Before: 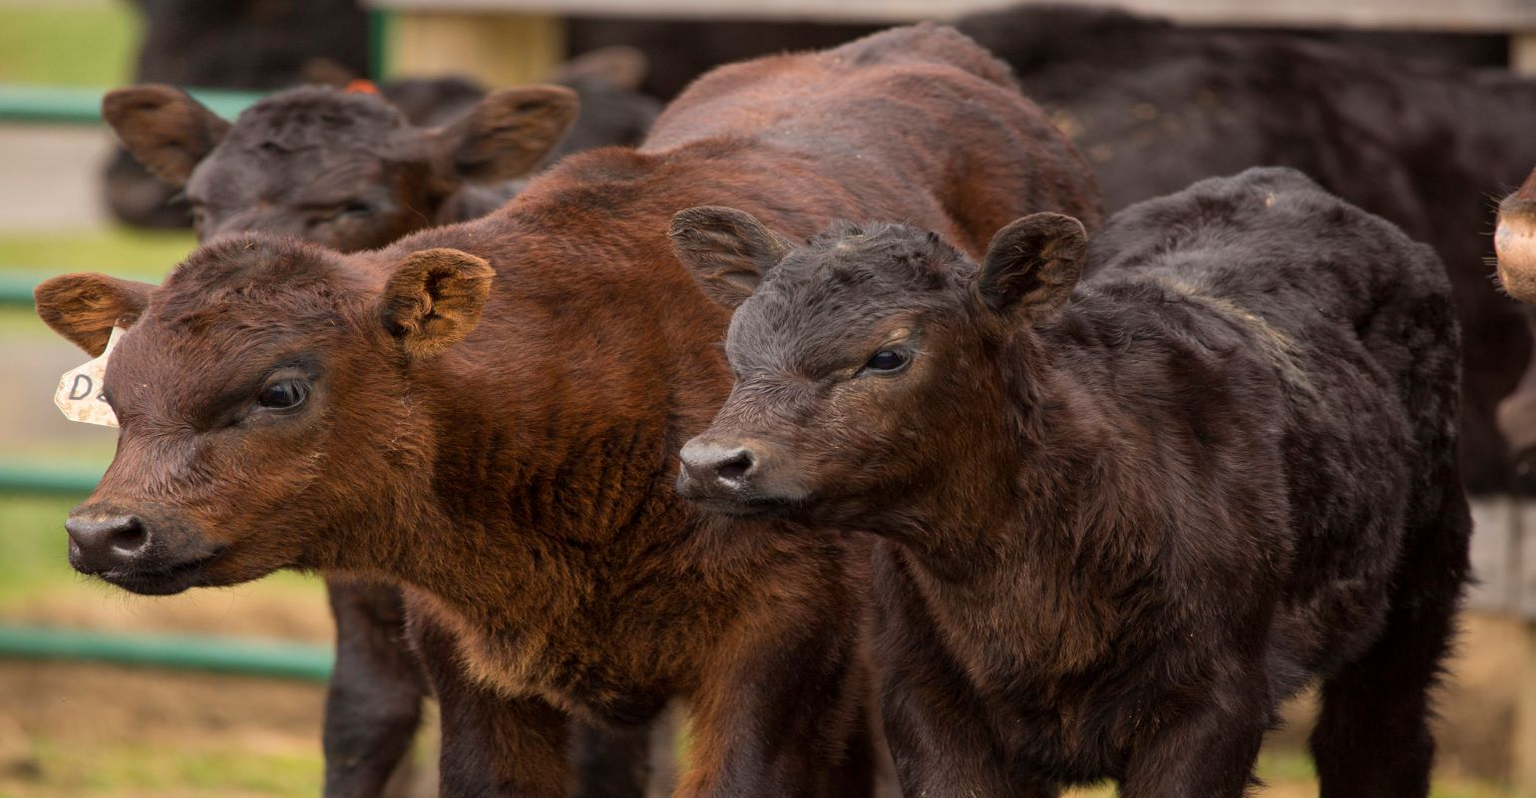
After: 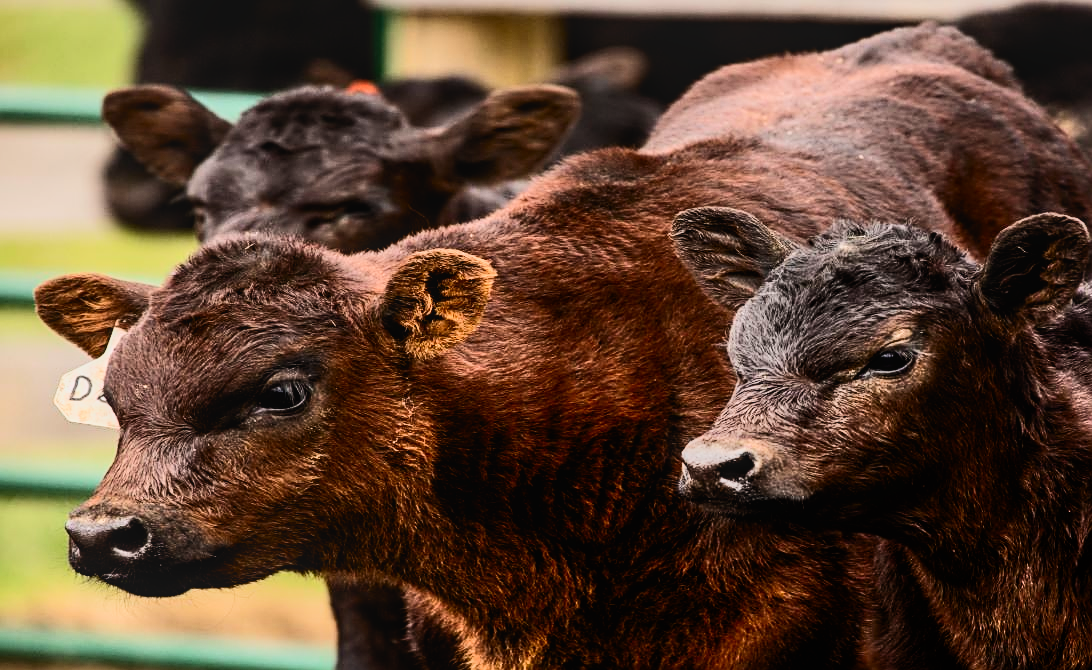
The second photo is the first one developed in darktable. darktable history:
sharpen: on, module defaults
contrast brightness saturation: contrast 0.408, brightness 0.1, saturation 0.207
filmic rgb: black relative exposure -5.02 EV, white relative exposure 4 EV, hardness 2.89, contrast 1.301, highlights saturation mix -10.53%
crop: right 29.036%, bottom 16.189%
shadows and highlights: soften with gaussian
local contrast: detail 110%
